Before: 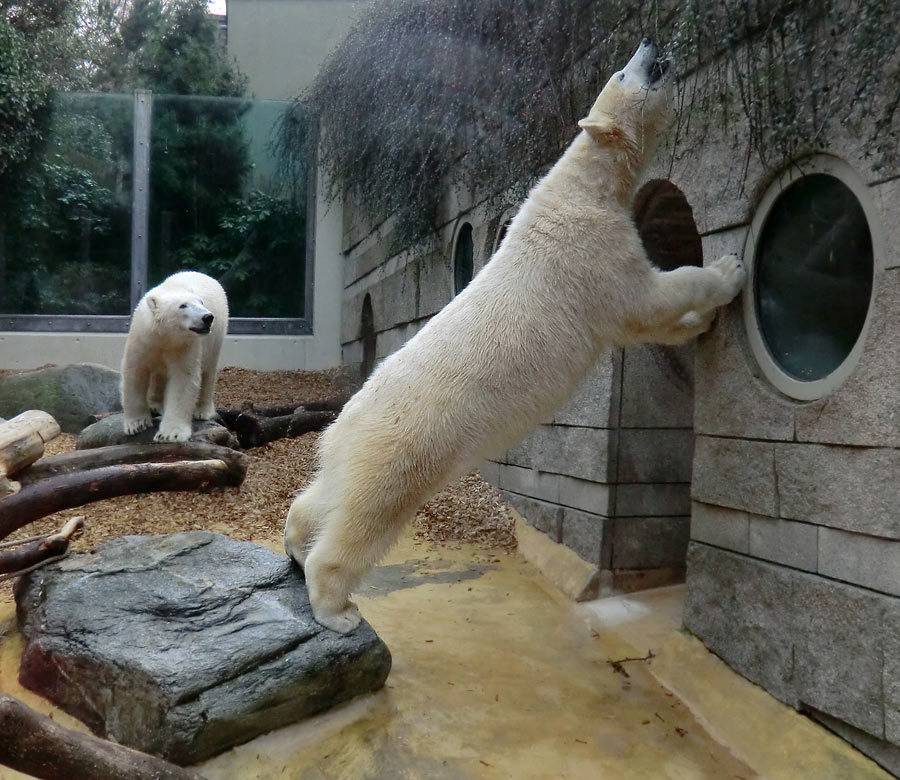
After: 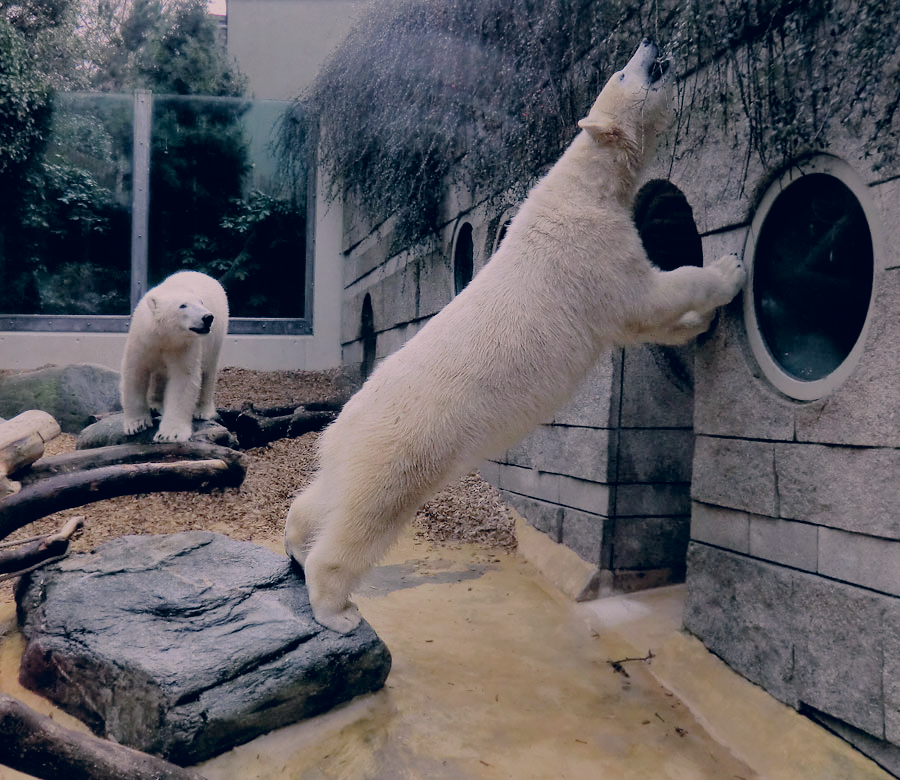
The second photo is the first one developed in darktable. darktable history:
exposure: exposure 0.196 EV, compensate highlight preservation false
color correction: highlights a* 14.27, highlights b* 5.7, shadows a* -5.08, shadows b* -15.93, saturation 0.85
filmic rgb: middle gray luminance 17.96%, black relative exposure -7.5 EV, white relative exposure 8.47 EV, target black luminance 0%, hardness 2.23, latitude 19.07%, contrast 0.878, highlights saturation mix 5.45%, shadows ↔ highlights balance 11.01%
